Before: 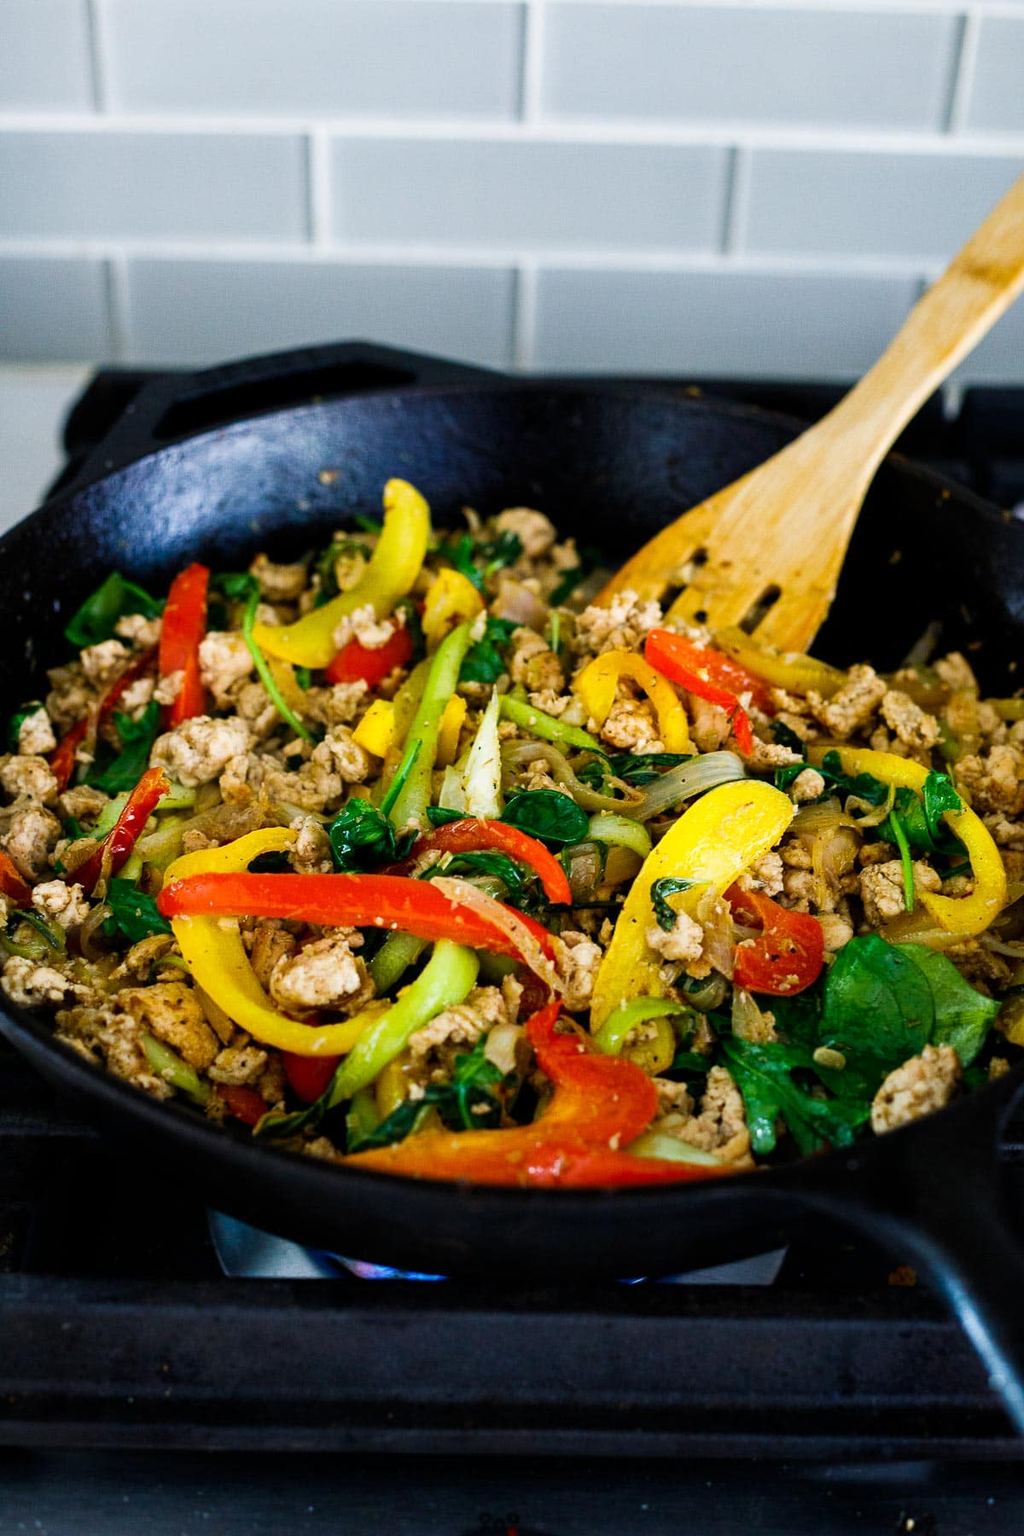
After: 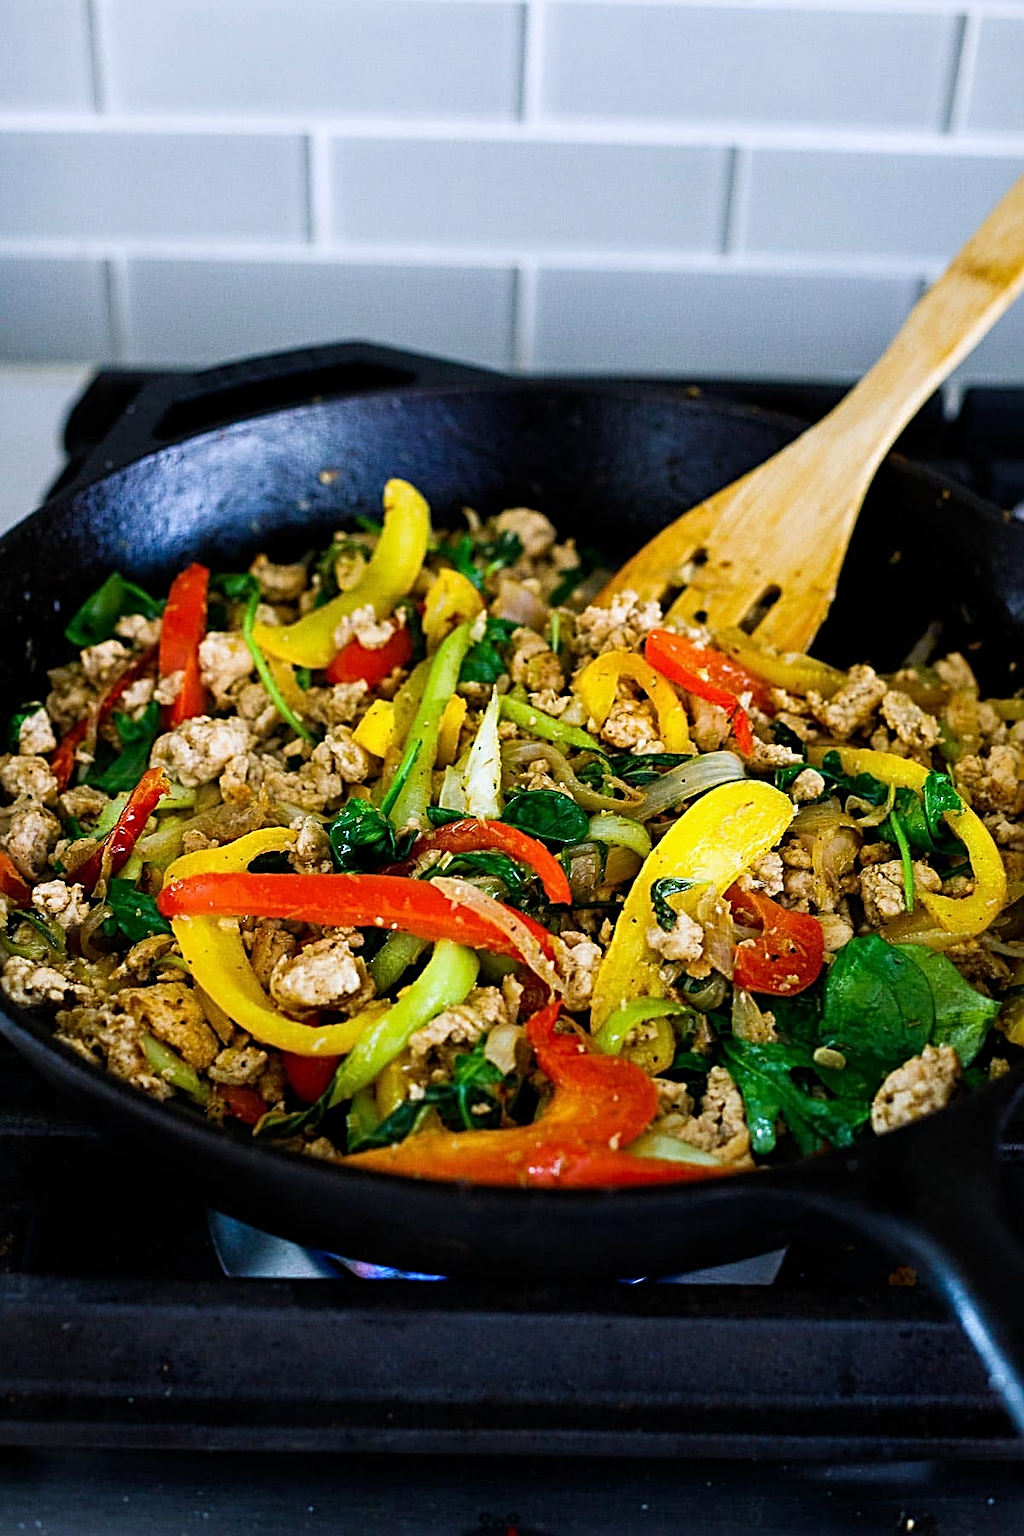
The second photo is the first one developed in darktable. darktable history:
sharpen: radius 2.817, amount 0.715
white balance: red 0.984, blue 1.059
